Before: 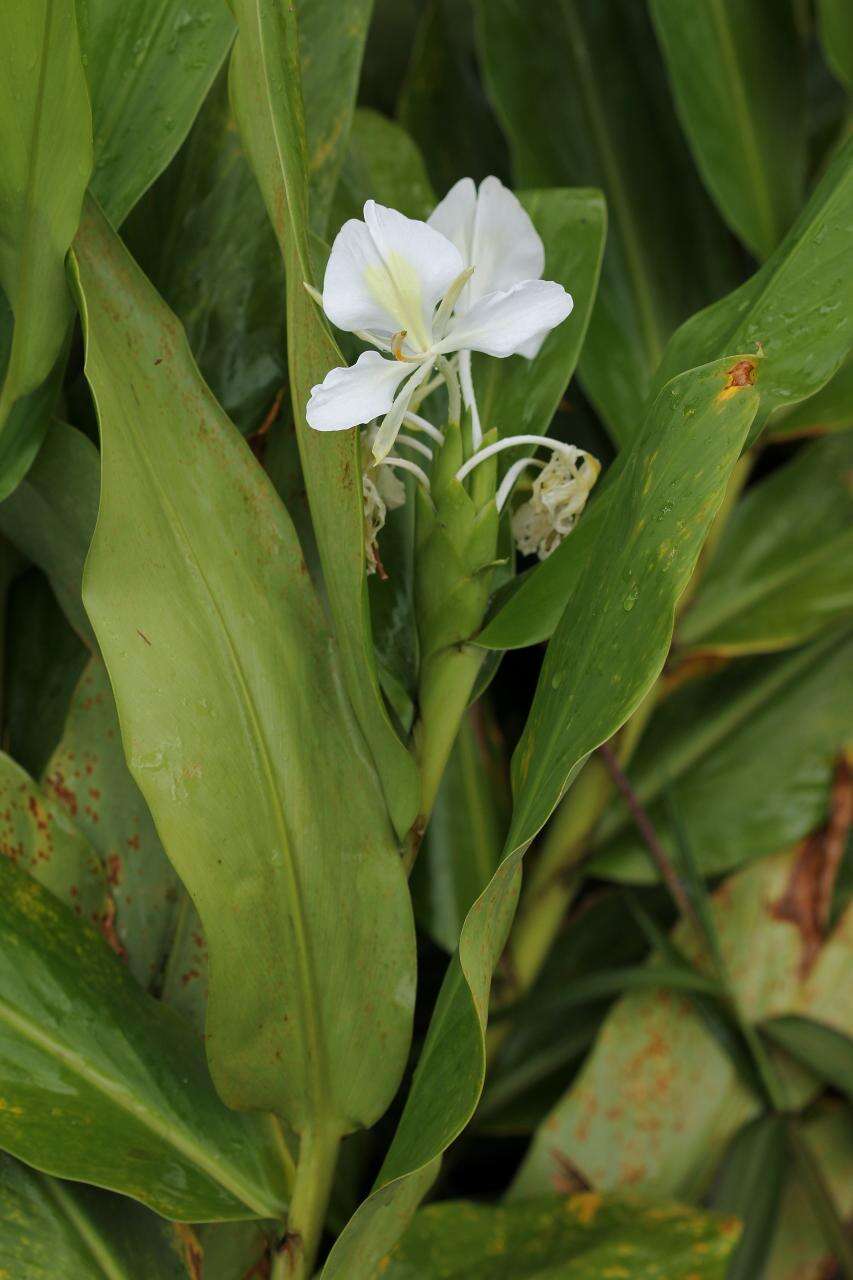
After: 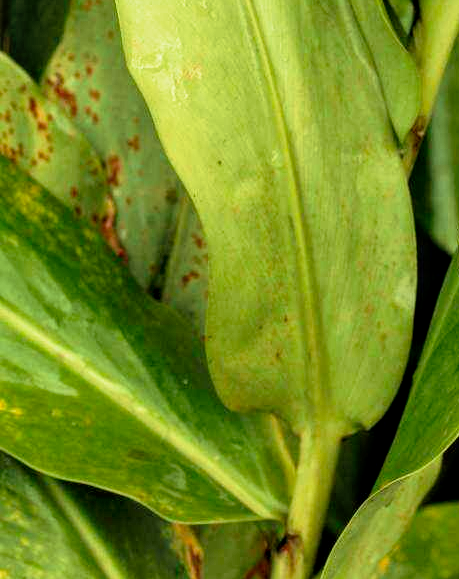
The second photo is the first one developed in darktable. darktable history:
local contrast: detail 130%
velvia: strength 45.3%
base curve: curves: ch0 [(0, 0) (0.012, 0.01) (0.073, 0.168) (0.31, 0.711) (0.645, 0.957) (1, 1)], preserve colors none
crop and rotate: top 54.652%, right 46.076%, bottom 0.113%
